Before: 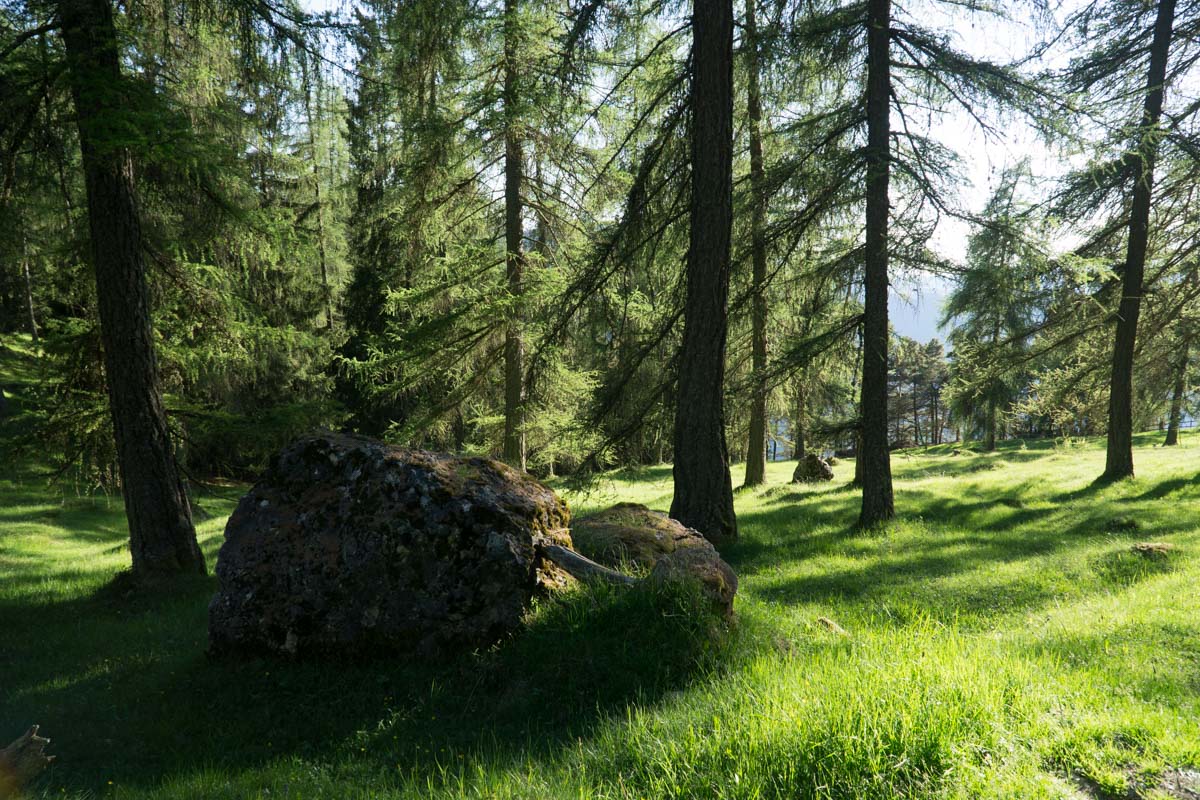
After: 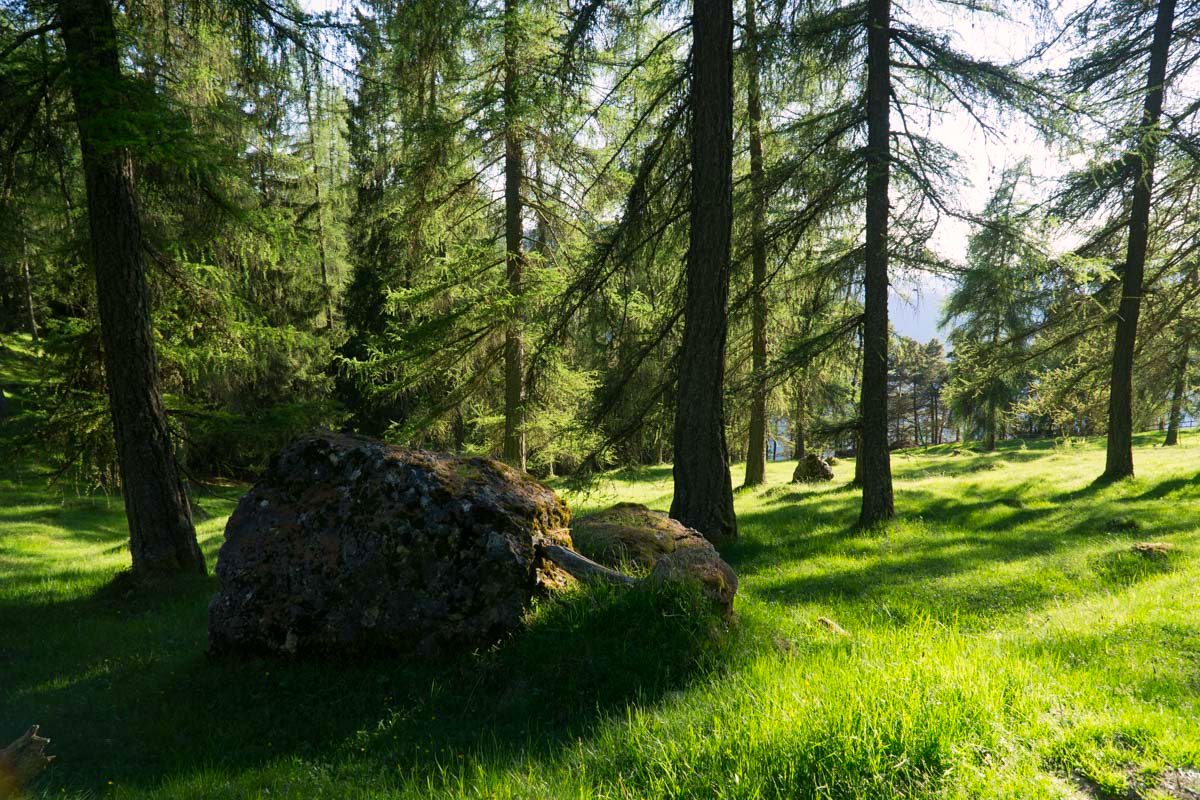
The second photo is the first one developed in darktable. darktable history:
color correction: highlights a* 3.39, highlights b* 2.04, saturation 1.23
